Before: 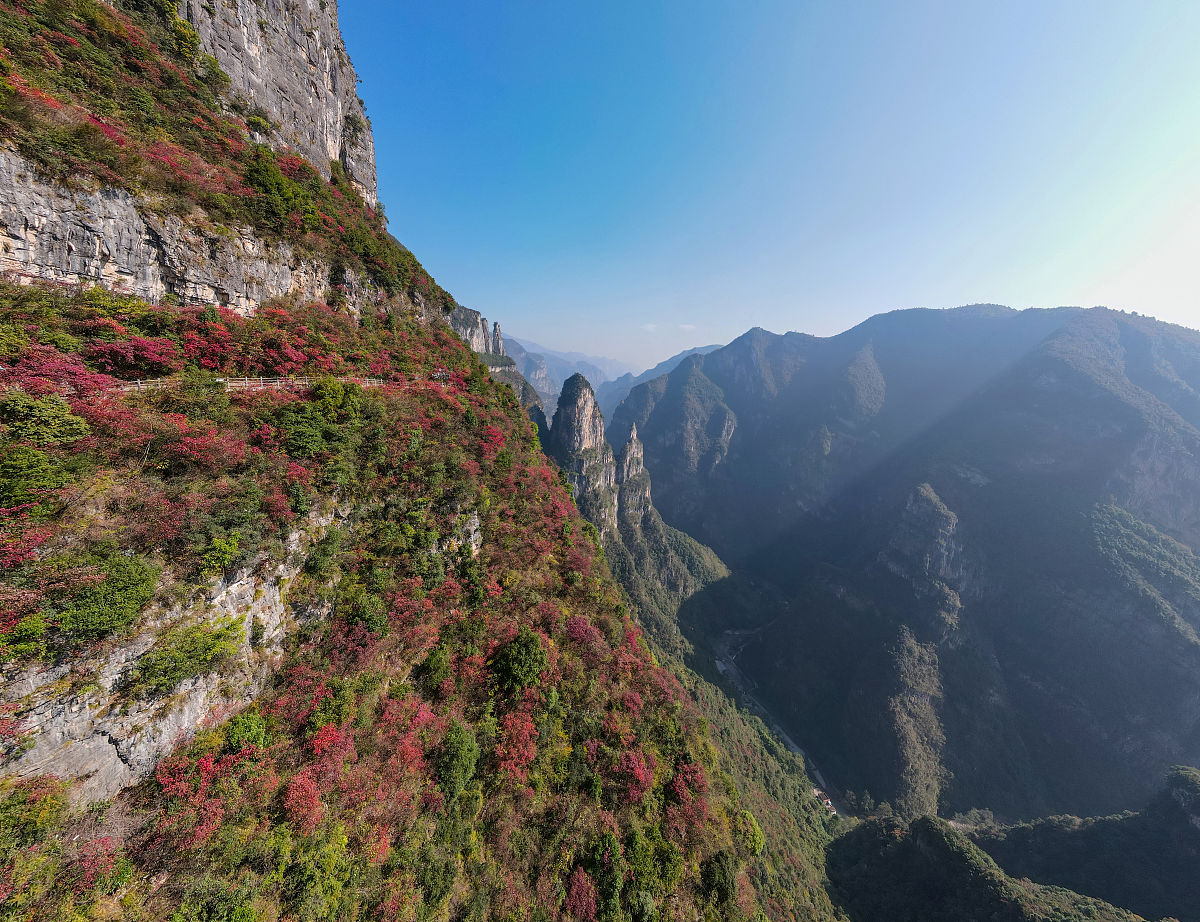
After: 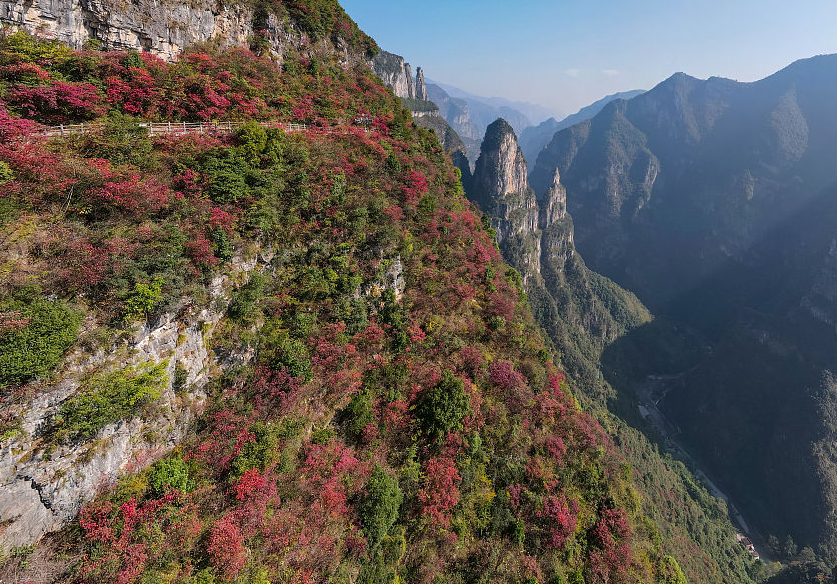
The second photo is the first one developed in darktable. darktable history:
crop: left 6.484%, top 27.658%, right 23.745%, bottom 8.907%
